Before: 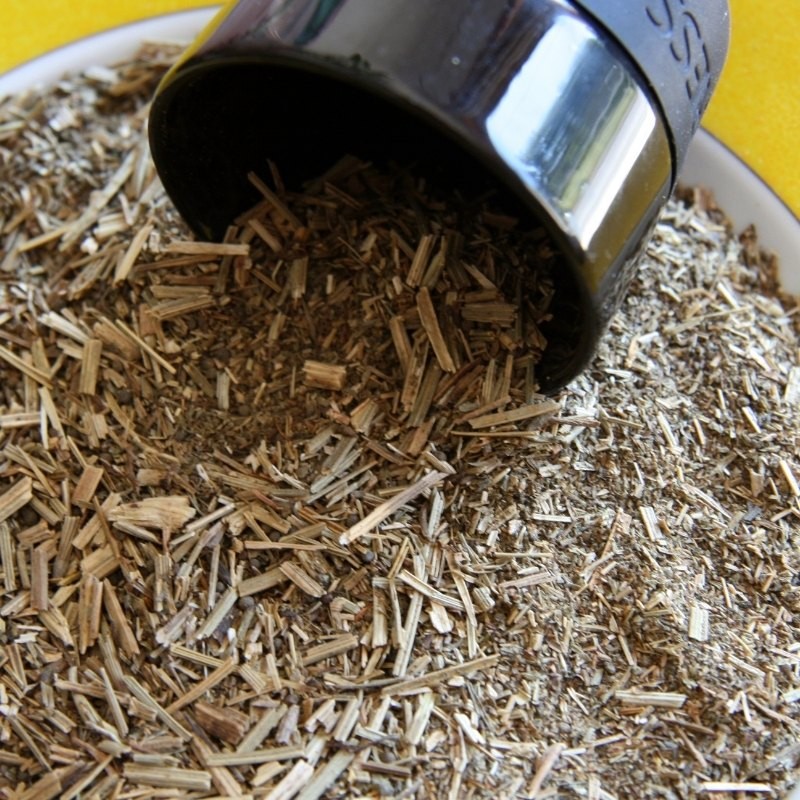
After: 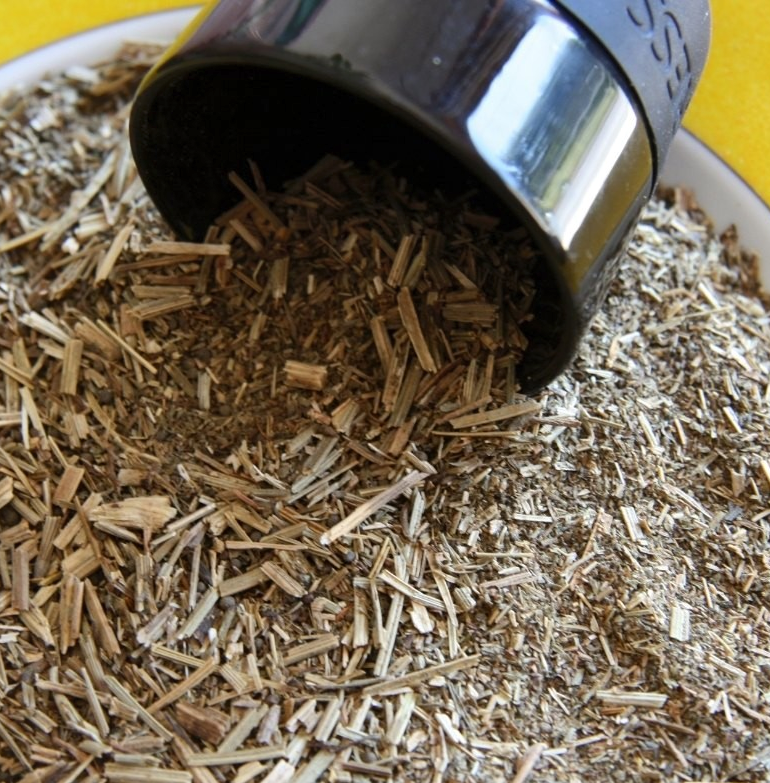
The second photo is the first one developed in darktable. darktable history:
shadows and highlights: shadows 61.65, white point adjustment 0.456, highlights -33.55, compress 83.98%
crop and rotate: left 2.593%, right 1.085%, bottom 2.078%
